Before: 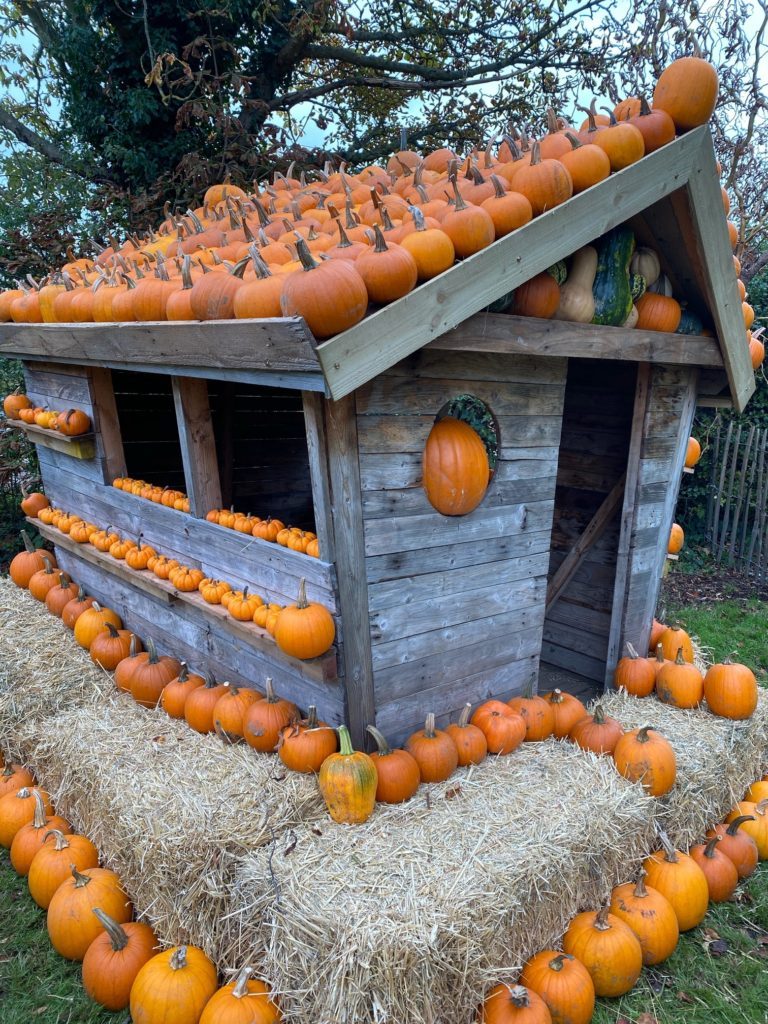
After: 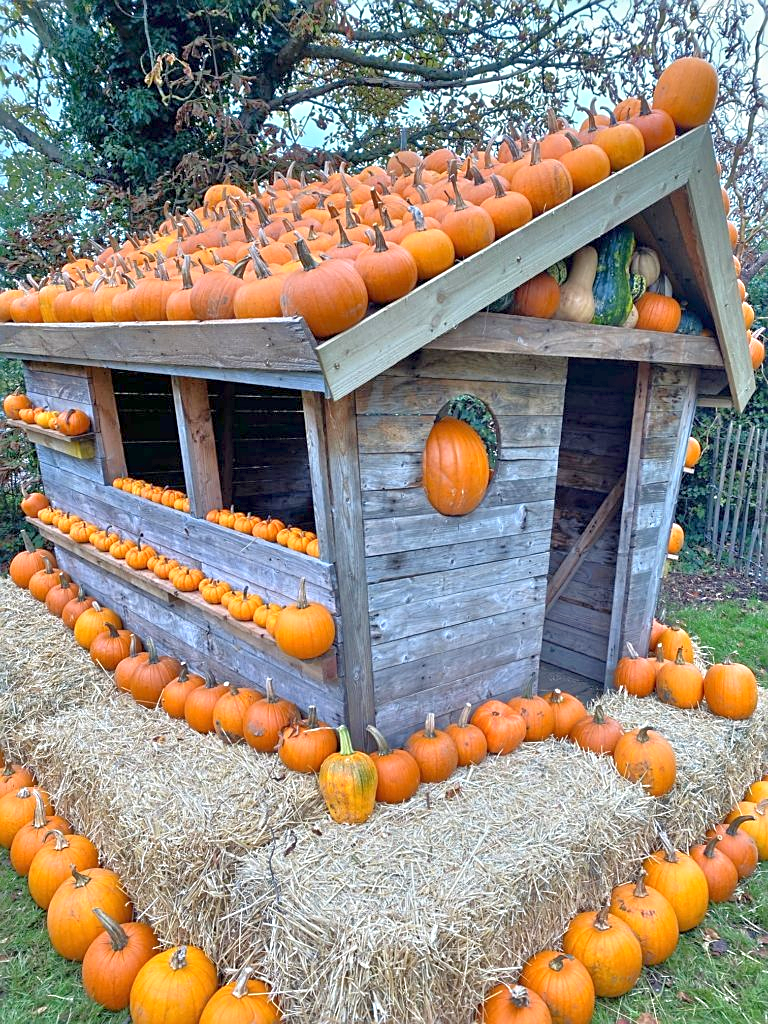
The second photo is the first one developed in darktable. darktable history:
sharpen: on, module defaults
tone equalizer: -8 EV 2 EV, -7 EV 2 EV, -6 EV 2 EV, -5 EV 2 EV, -4 EV 2 EV, -3 EV 1.5 EV, -2 EV 1 EV, -1 EV 0.5 EV
